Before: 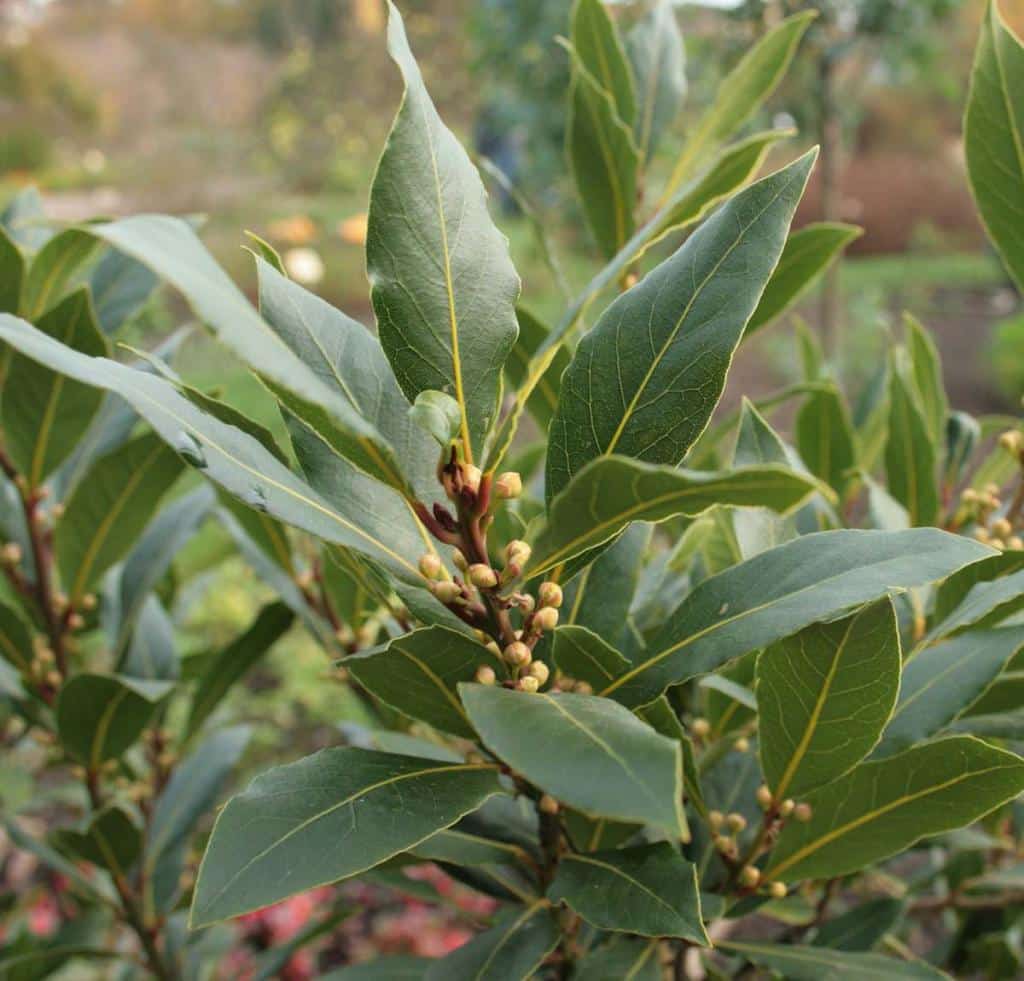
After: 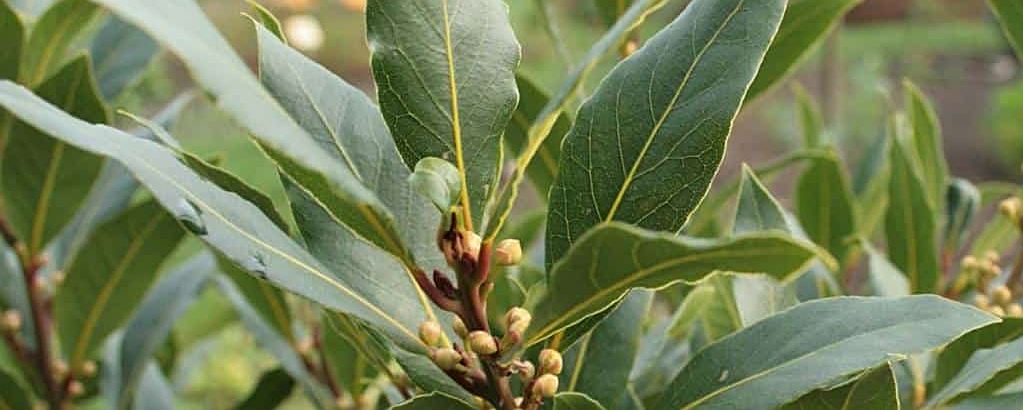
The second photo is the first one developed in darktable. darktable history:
sharpen: on, module defaults
crop and rotate: top 23.84%, bottom 34.294%
